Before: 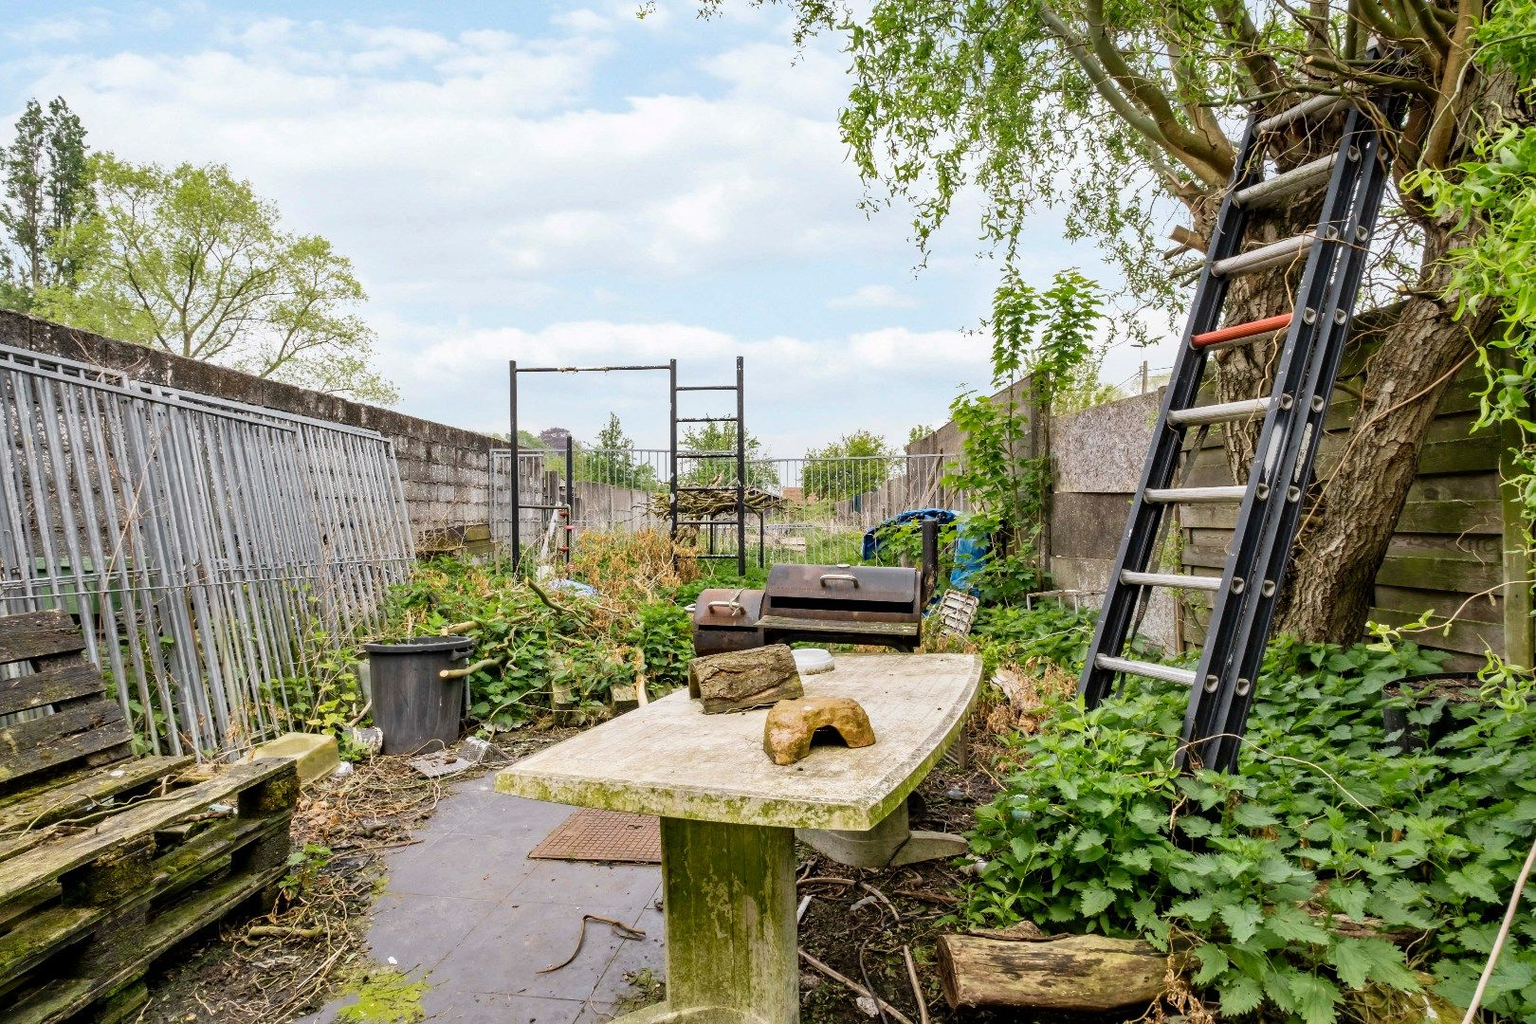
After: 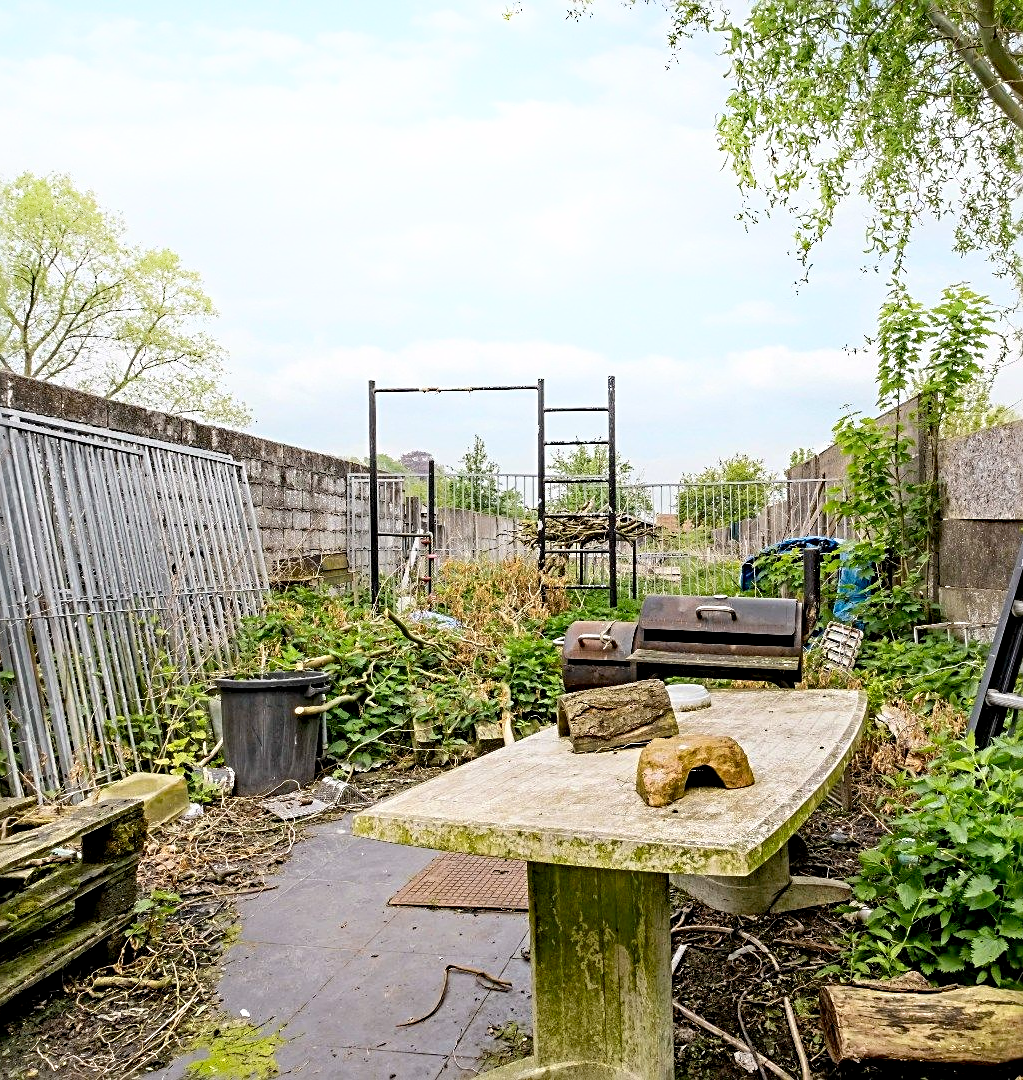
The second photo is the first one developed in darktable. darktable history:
exposure: black level correction 0.005, exposure 0.015 EV, compensate highlight preservation false
sharpen: radius 3.086
shadows and highlights: highlights 70.59, soften with gaussian
color zones: curves: ch1 [(0.077, 0.436) (0.25, 0.5) (0.75, 0.5)]
haze removal: compatibility mode true, adaptive false
crop: left 10.478%, right 26.343%
